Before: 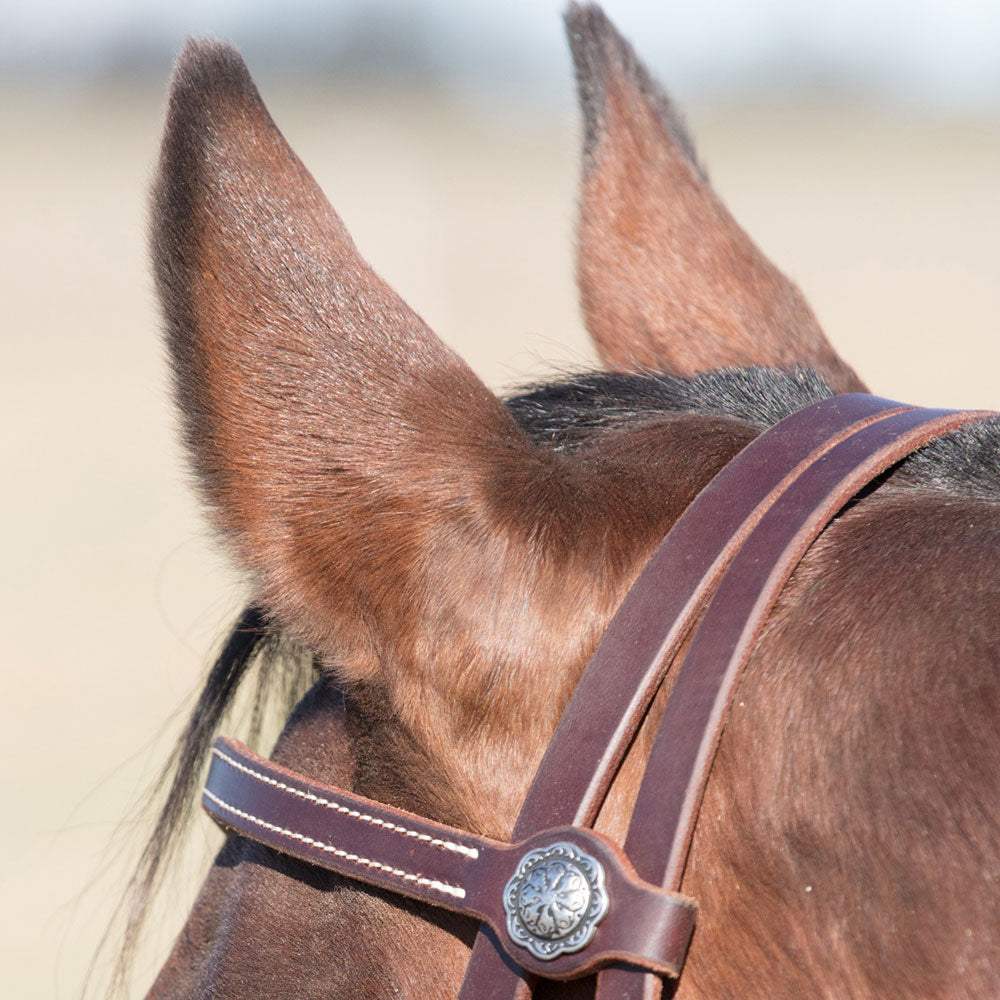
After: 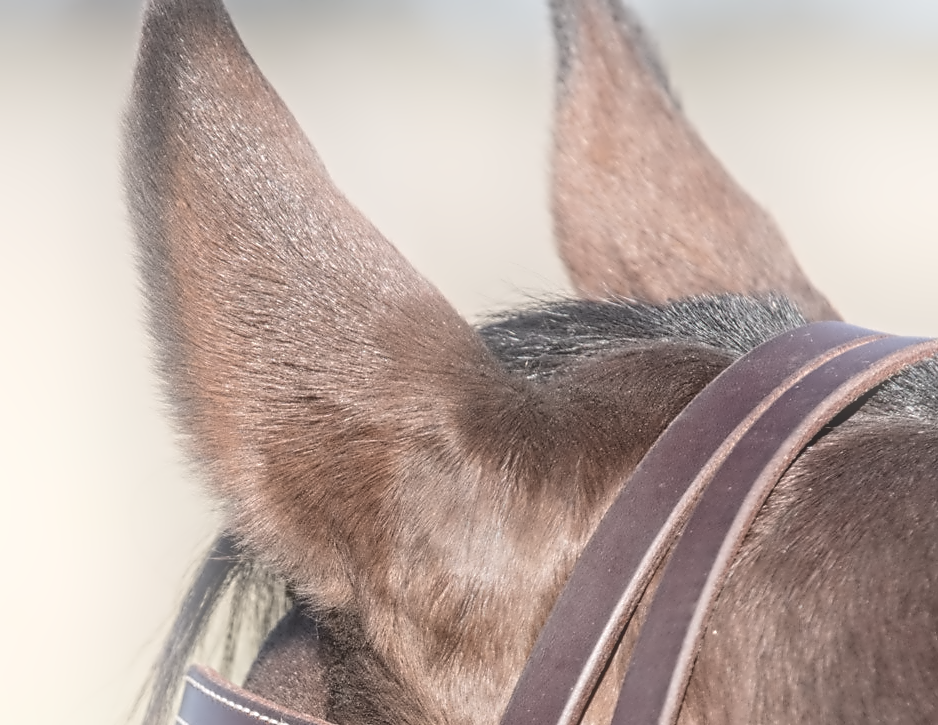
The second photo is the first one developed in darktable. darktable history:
contrast equalizer: octaves 7, y [[0.5, 0.542, 0.583, 0.625, 0.667, 0.708], [0.5 ×6], [0.5 ×6], [0, 0.033, 0.067, 0.1, 0.133, 0.167], [0, 0.05, 0.1, 0.15, 0.2, 0.25]]
contrast brightness saturation: contrast -0.26, saturation -0.43
local contrast: detail 130%
bloom: on, module defaults
crop: left 2.737%, top 7.287%, right 3.421%, bottom 20.179%
